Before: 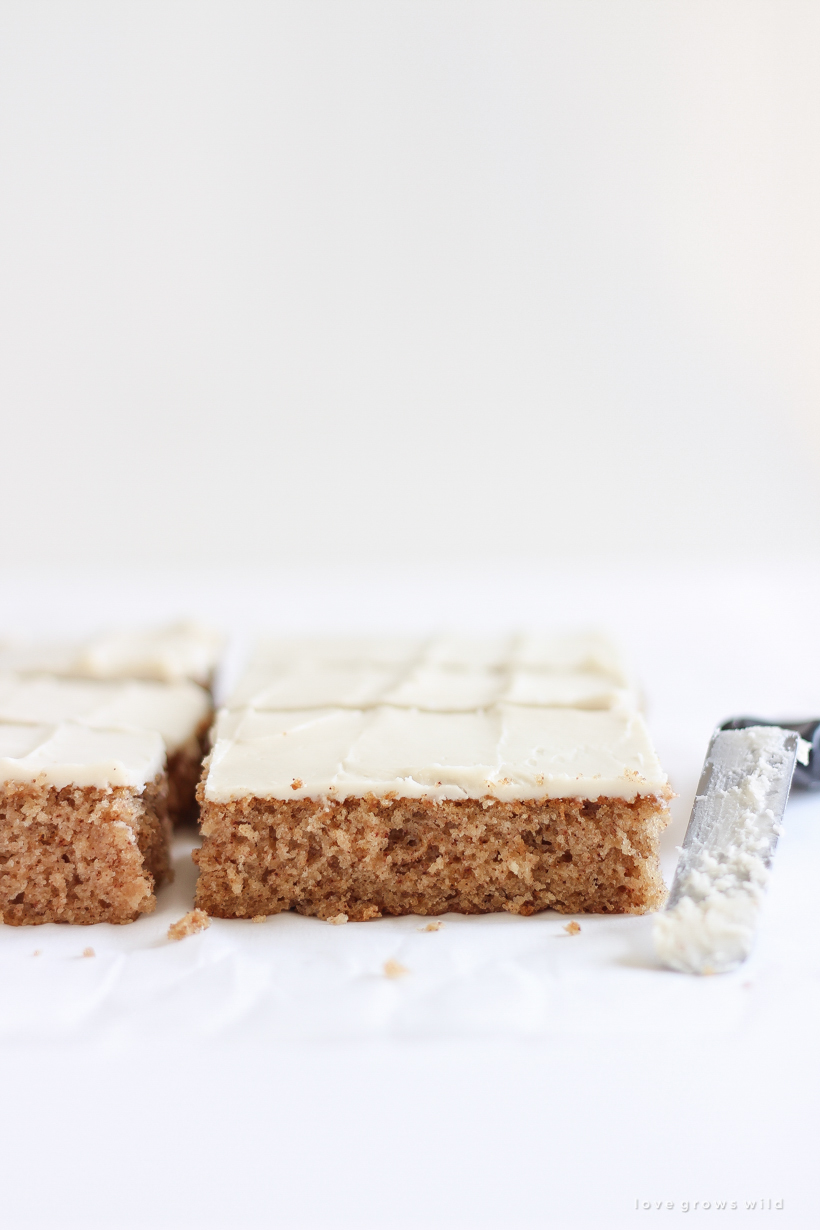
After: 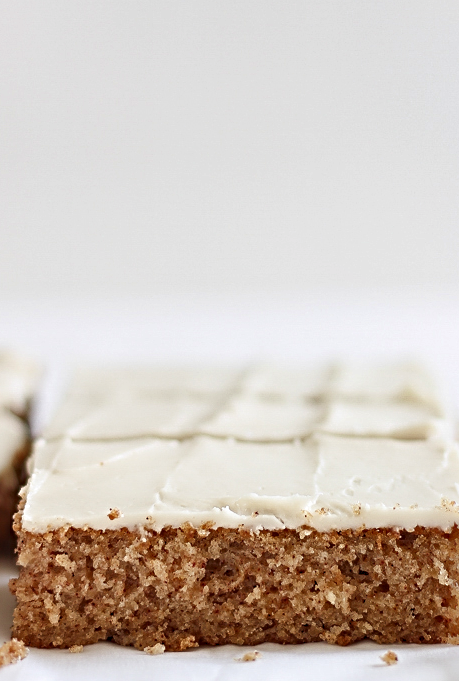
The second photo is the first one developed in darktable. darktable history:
tone equalizer: on, module defaults
crop and rotate: left 22.32%, top 22.003%, right 21.688%, bottom 22.577%
shadows and highlights: low approximation 0.01, soften with gaussian
sharpen: radius 3.972
levels: levels [0, 0.498, 0.996]
